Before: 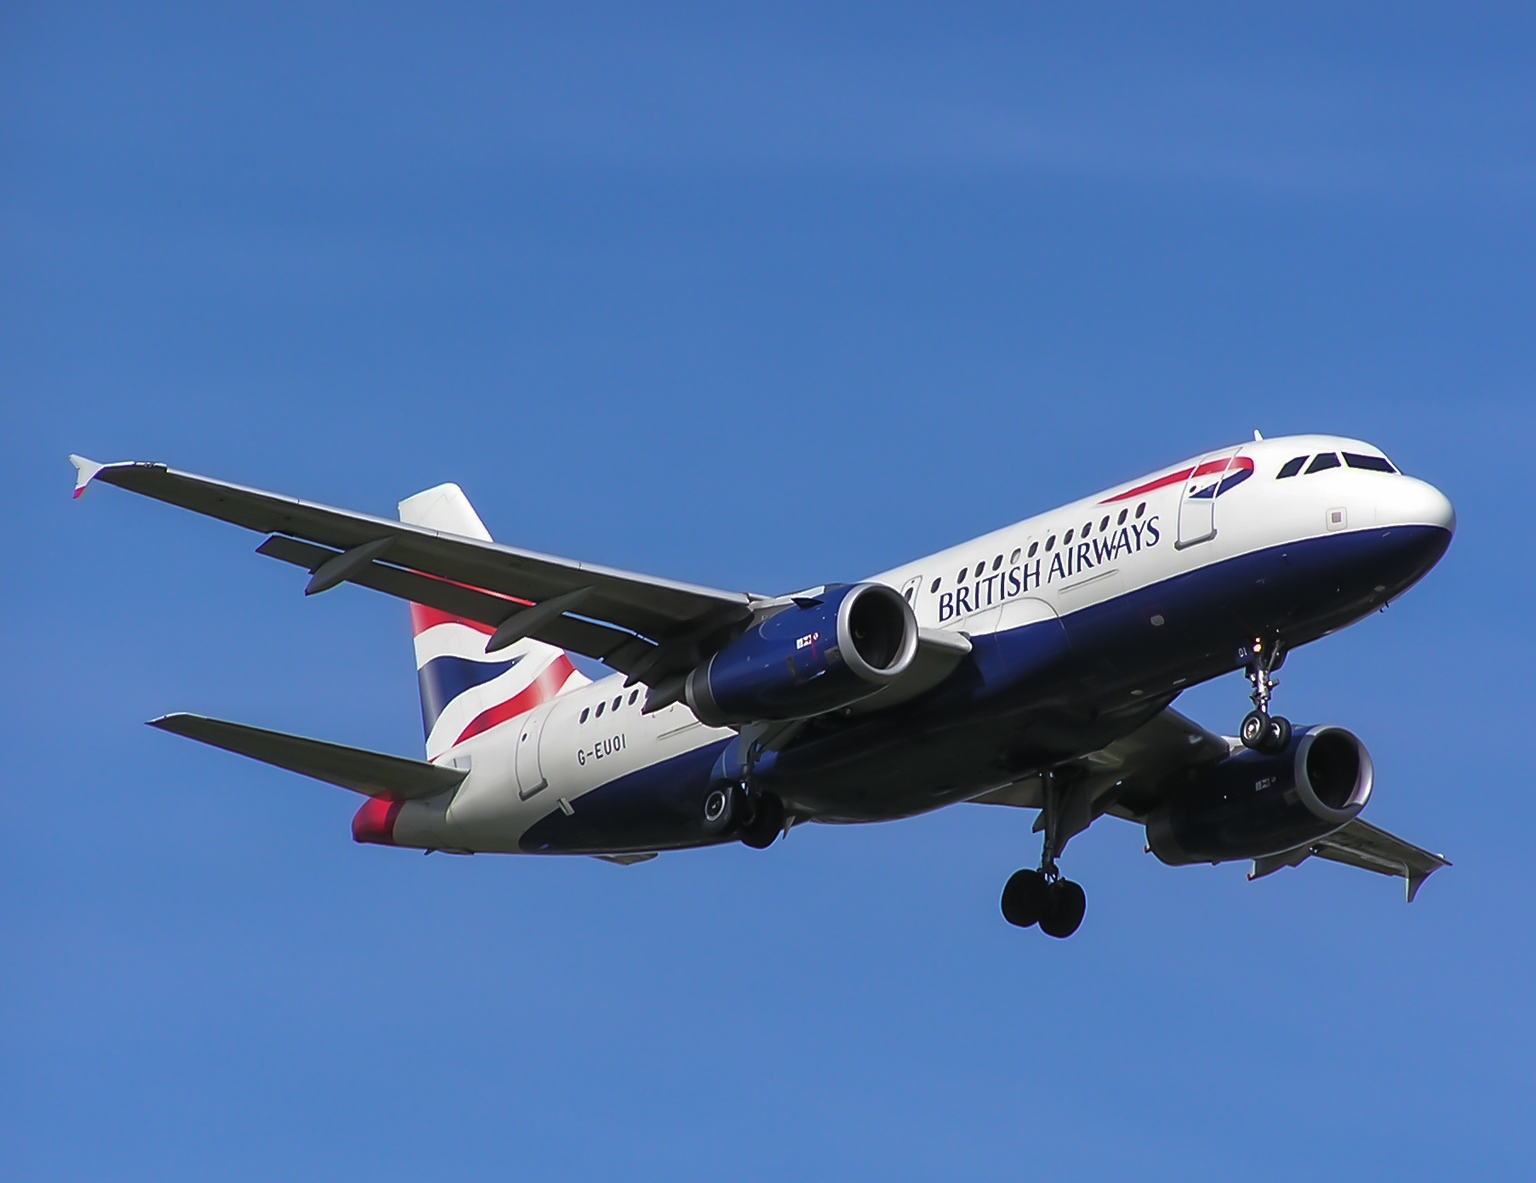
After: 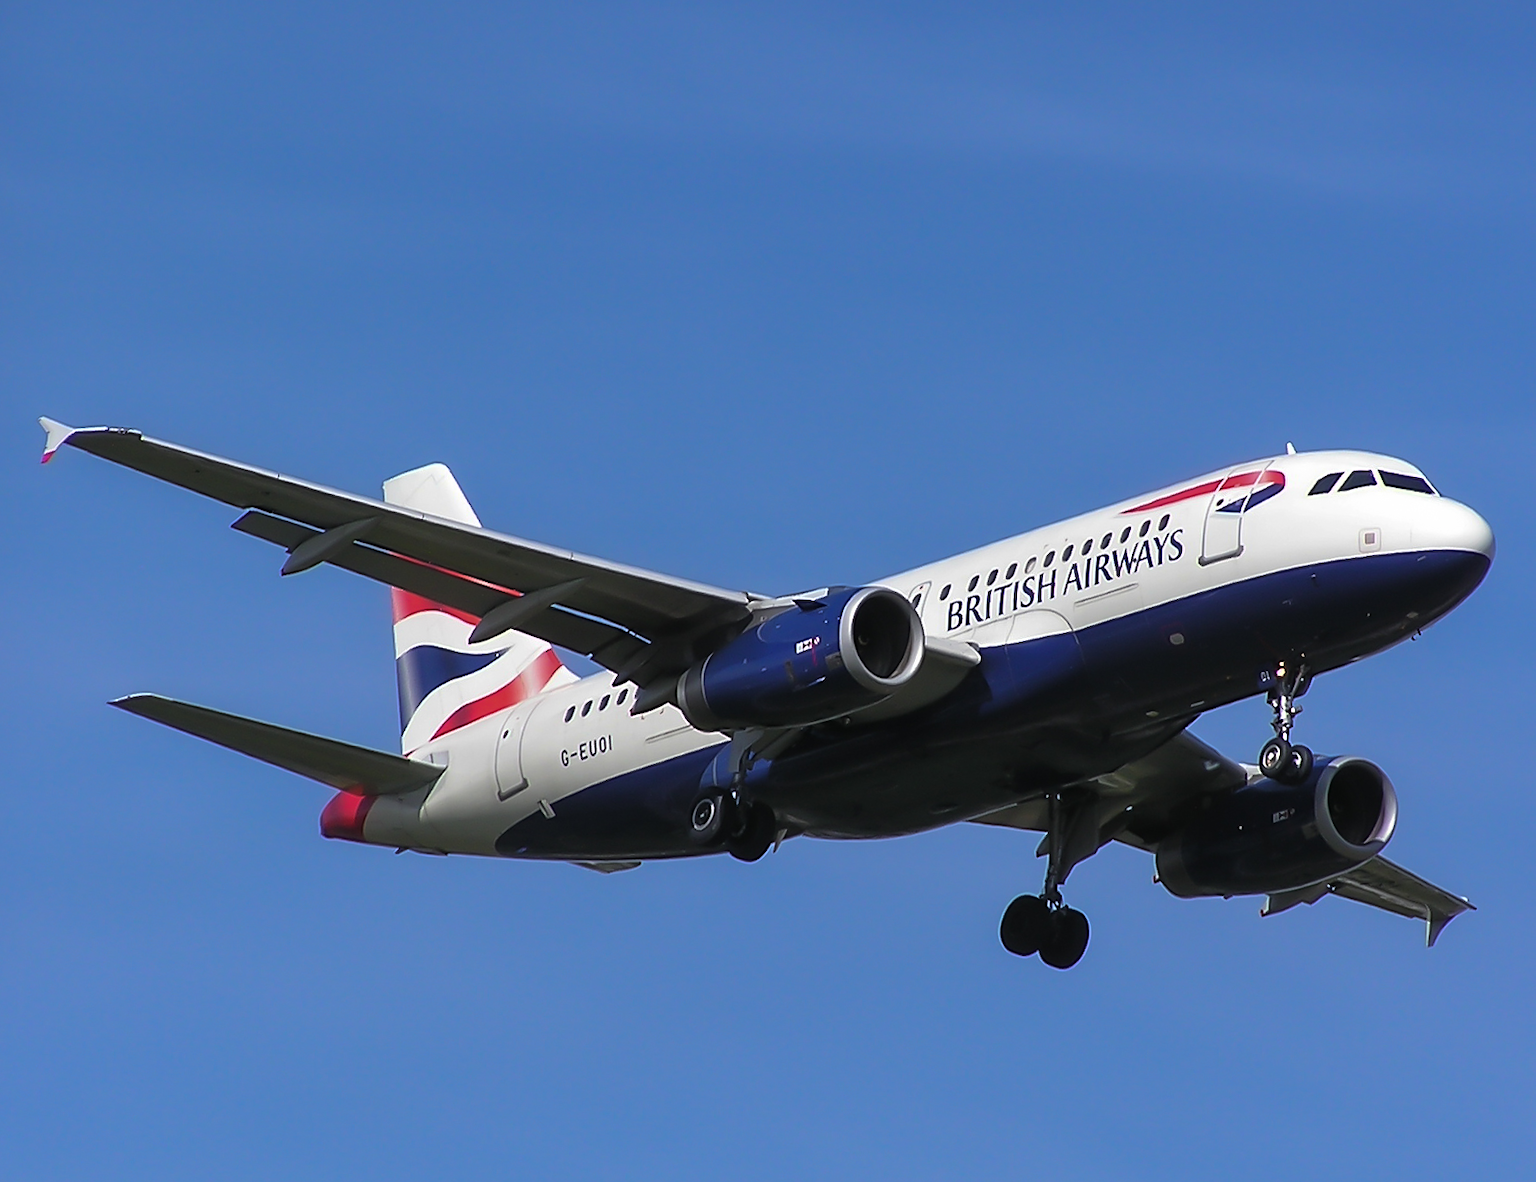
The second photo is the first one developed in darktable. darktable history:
sharpen: amount 0.2
crop and rotate: angle -2.38°
